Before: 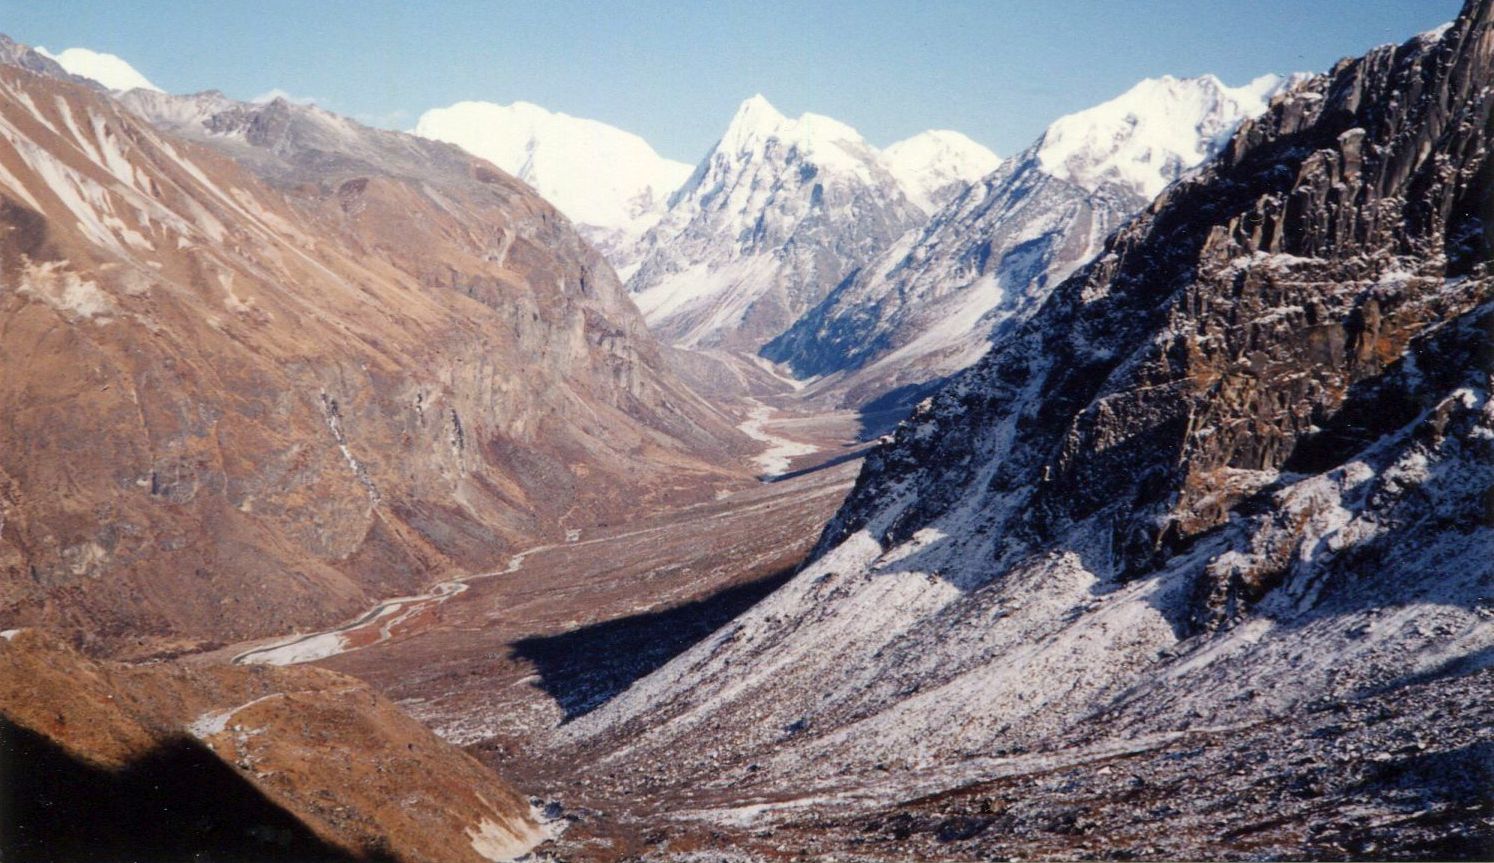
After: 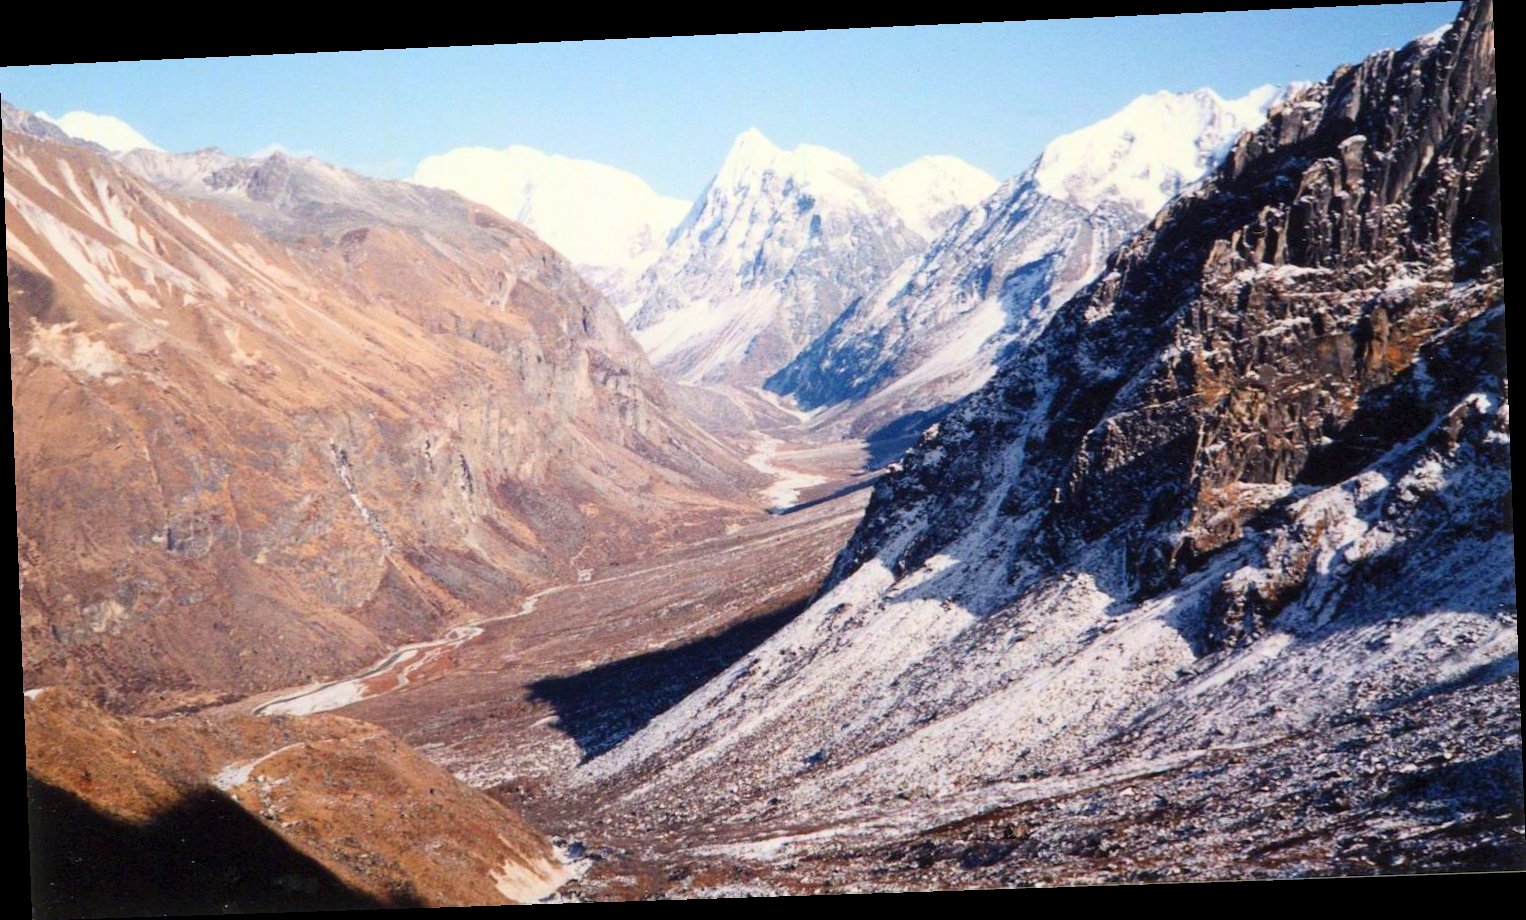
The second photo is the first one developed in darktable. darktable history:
rotate and perspective: rotation -2.22°, lens shift (horizontal) -0.022, automatic cropping off
contrast brightness saturation: contrast 0.2, brightness 0.16, saturation 0.22
